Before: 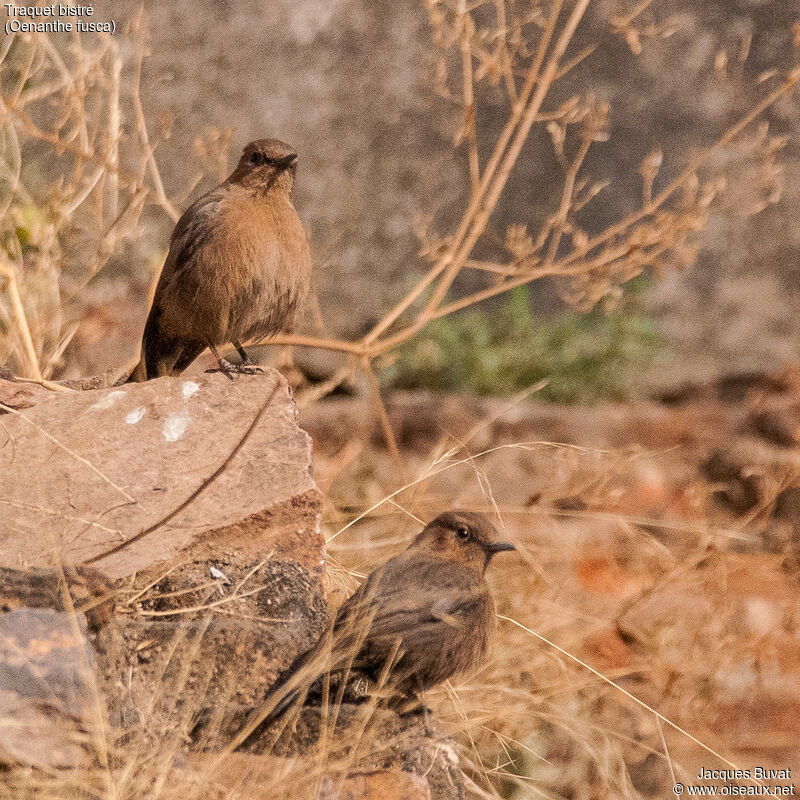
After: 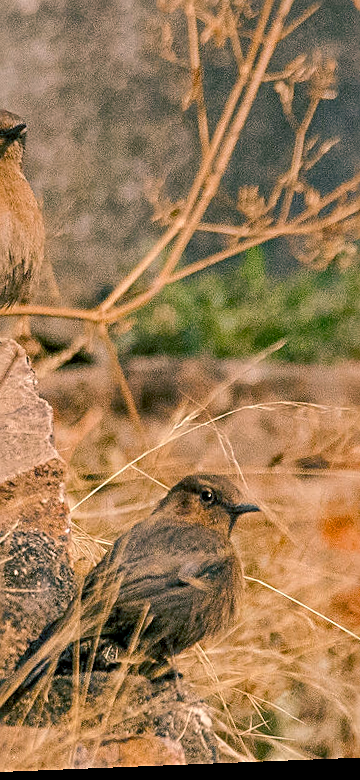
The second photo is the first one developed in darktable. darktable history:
crop: left 33.452%, top 6.025%, right 23.155%
color balance rgb: shadows lift › luminance -28.76%, shadows lift › chroma 10%, shadows lift › hue 230°, power › chroma 0.5%, power › hue 215°, highlights gain › luminance 7.14%, highlights gain › chroma 1%, highlights gain › hue 50°, global offset › luminance -0.29%, global offset › hue 260°, perceptual saturation grading › global saturation 20%, perceptual saturation grading › highlights -13.92%, perceptual saturation grading › shadows 50%
sharpen: on, module defaults
rotate and perspective: rotation -2.29°, automatic cropping off
